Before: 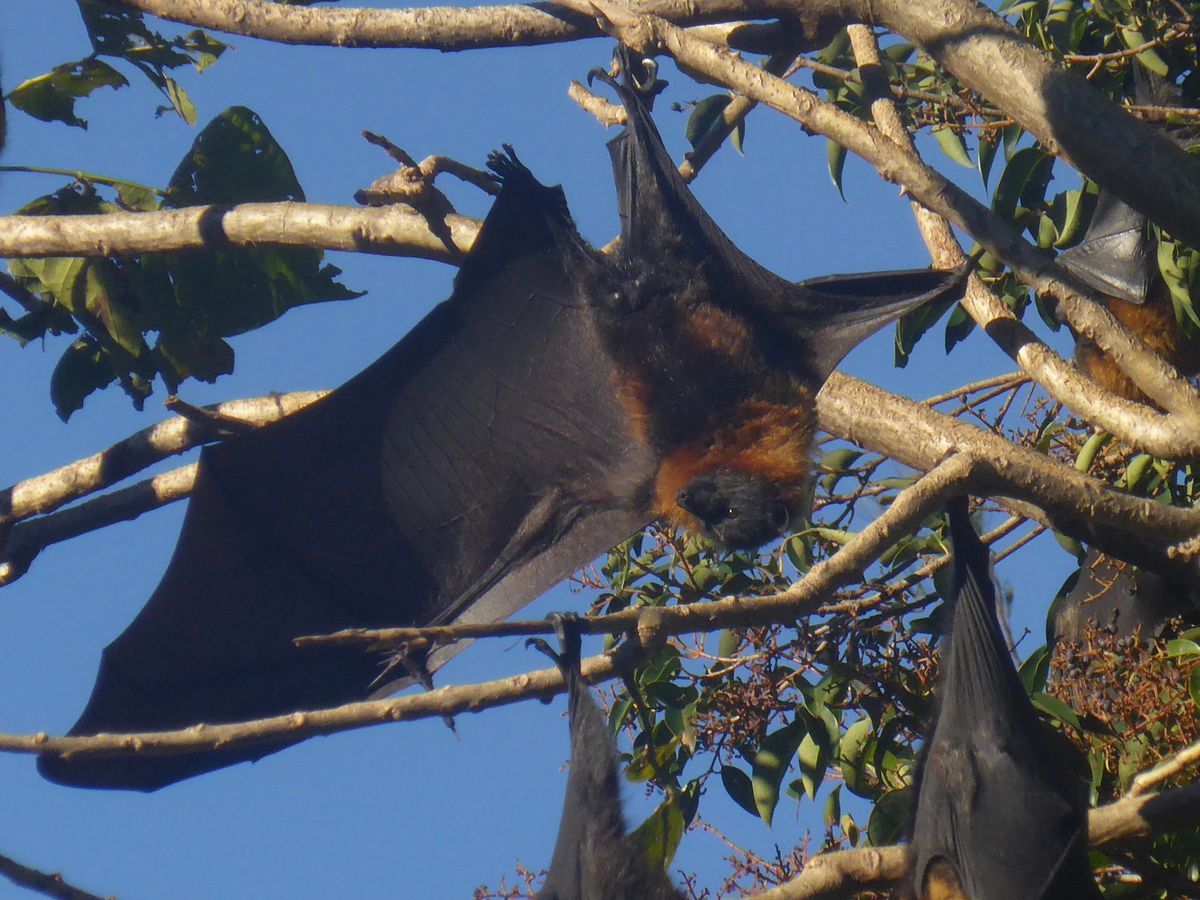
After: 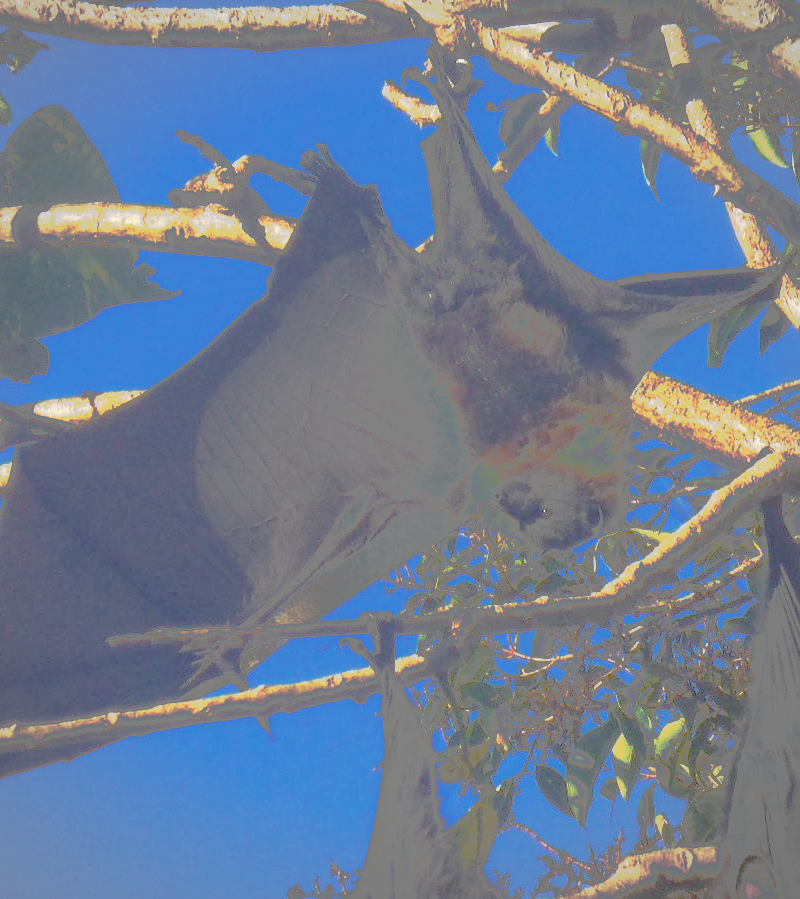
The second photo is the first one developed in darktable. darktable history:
crop and rotate: left 15.546%, right 17.787%
vignetting: brightness -0.167
tone curve: curves: ch0 [(0, 0) (0.003, 0.011) (0.011, 0.043) (0.025, 0.133) (0.044, 0.226) (0.069, 0.303) (0.1, 0.371) (0.136, 0.429) (0.177, 0.482) (0.224, 0.516) (0.277, 0.539) (0.335, 0.535) (0.399, 0.517) (0.468, 0.498) (0.543, 0.523) (0.623, 0.655) (0.709, 0.83) (0.801, 0.827) (0.898, 0.89) (1, 1)], preserve colors none
